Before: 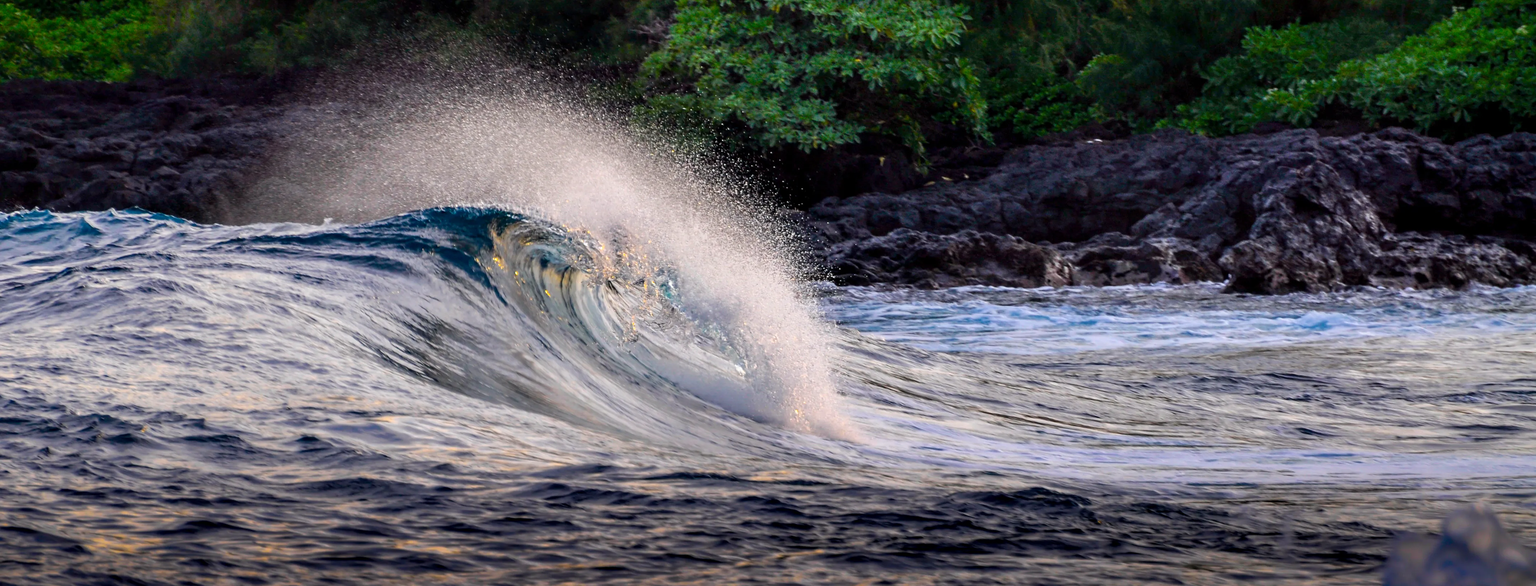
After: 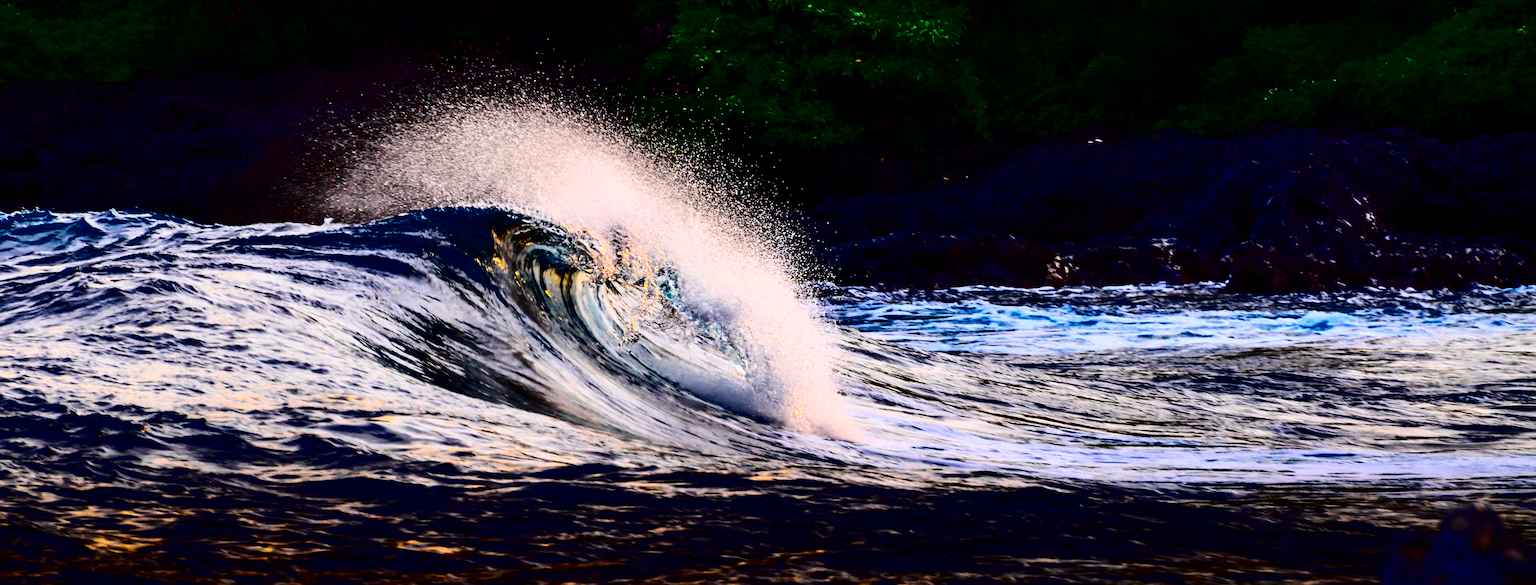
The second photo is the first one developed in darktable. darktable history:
grain: coarseness 0.09 ISO, strength 40%
exposure: black level correction -0.023, exposure -0.039 EV, compensate highlight preservation false
contrast brightness saturation: contrast 0.77, brightness -1, saturation 1
